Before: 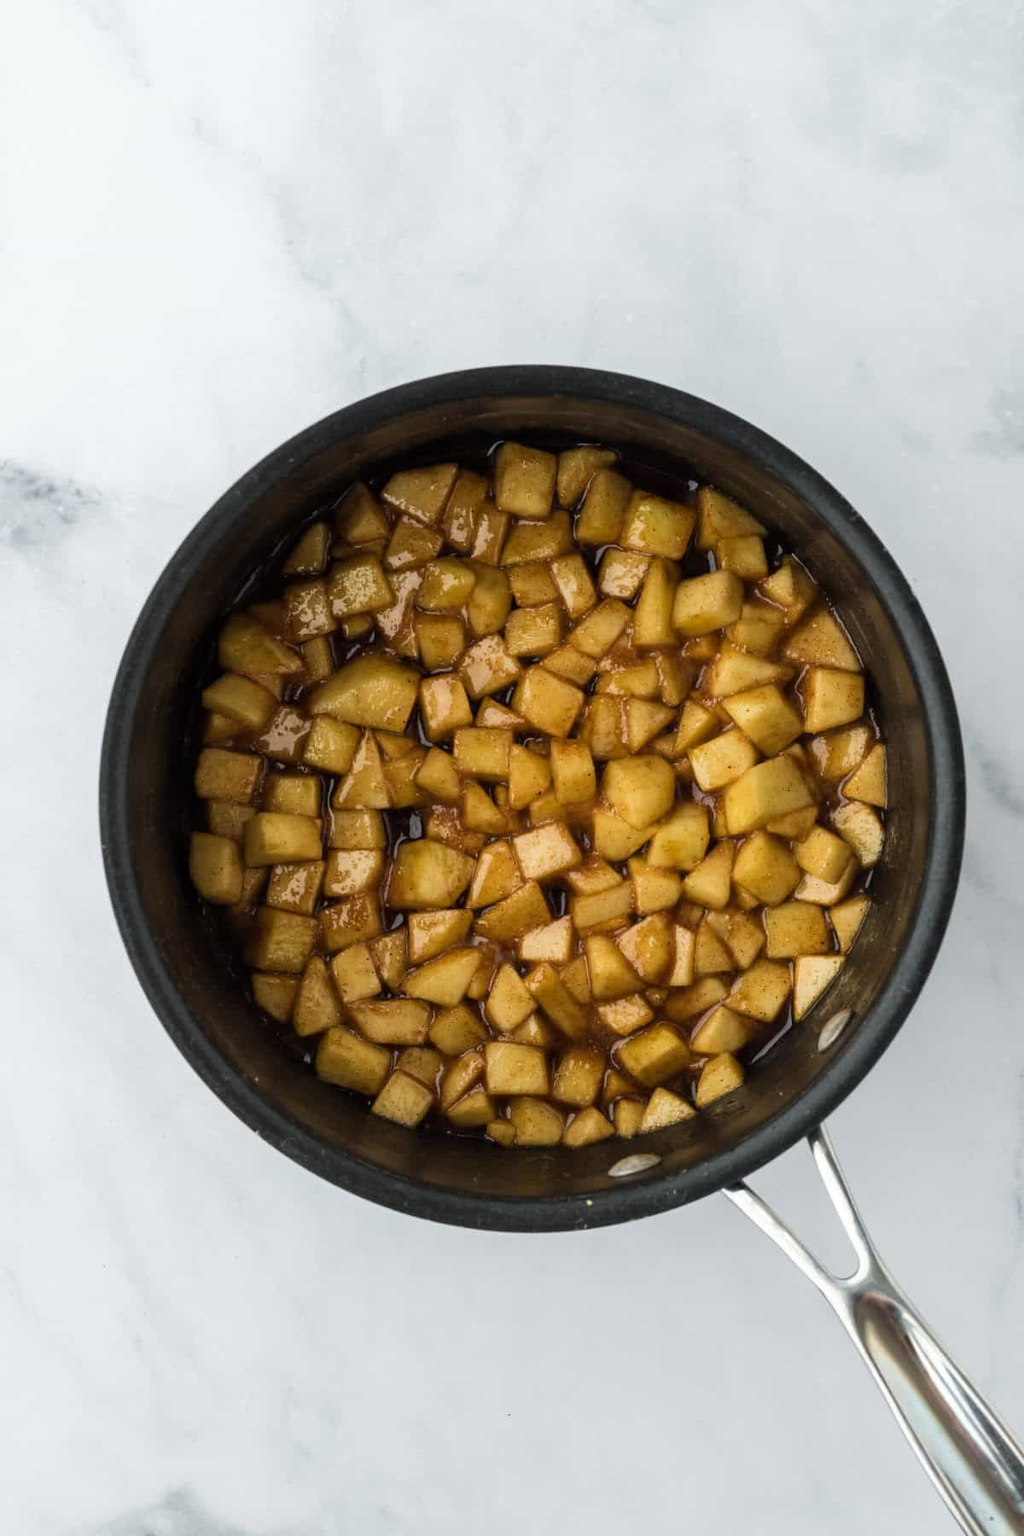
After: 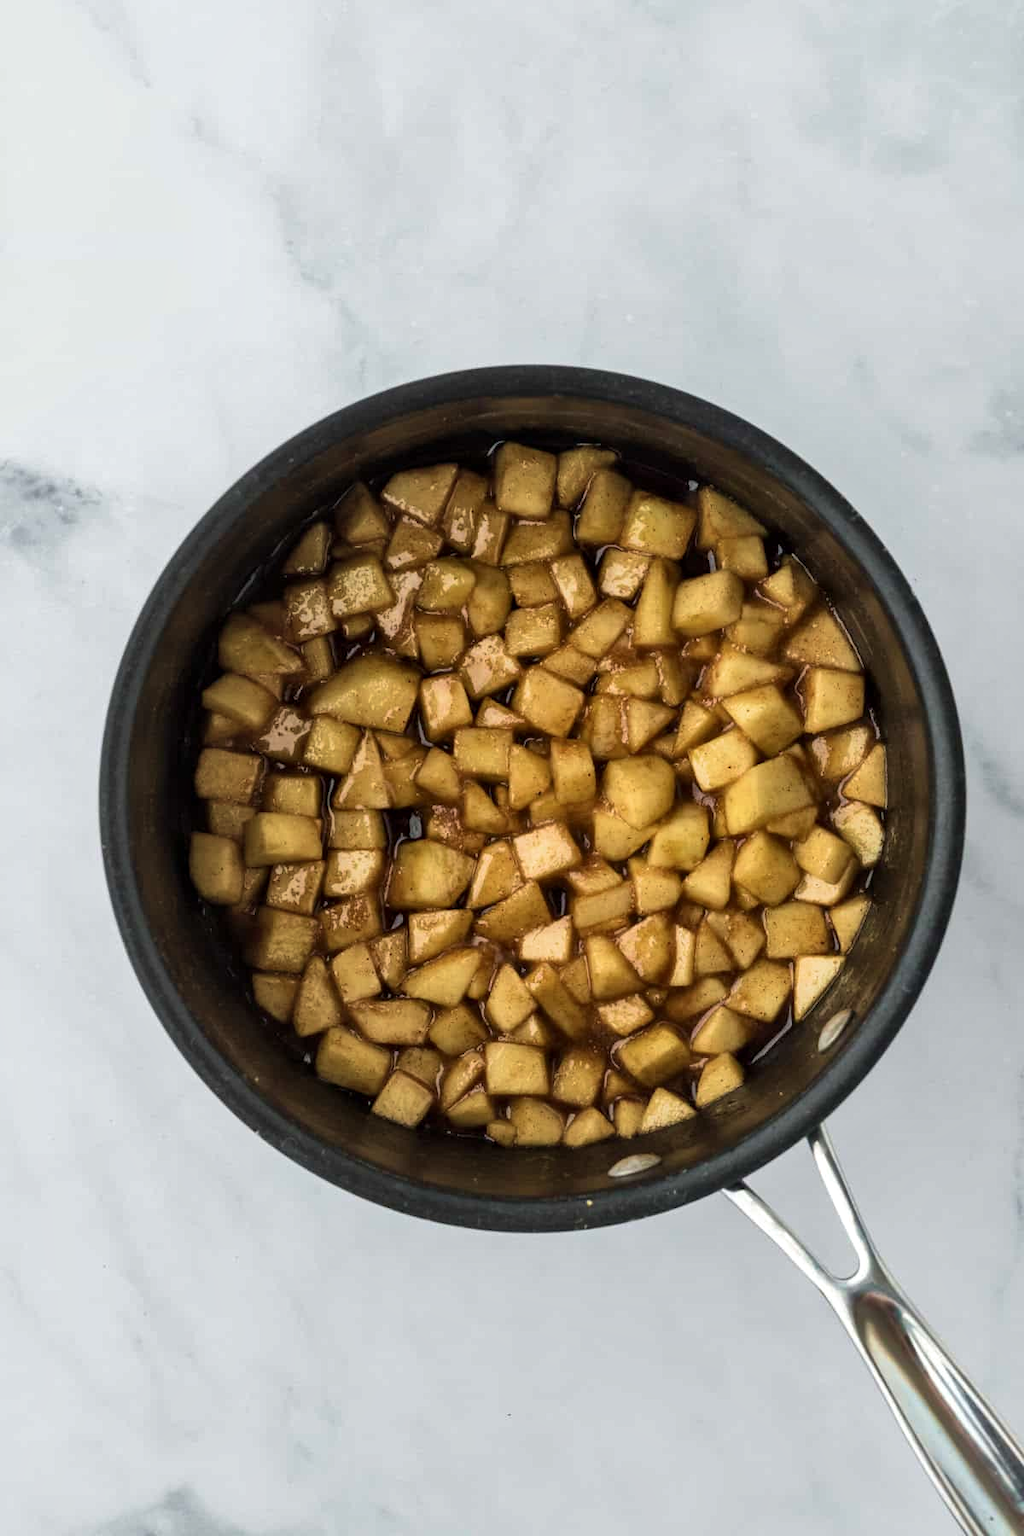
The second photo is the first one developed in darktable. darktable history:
local contrast: mode bilateral grid, contrast 25, coarseness 60, detail 152%, midtone range 0.2
shadows and highlights: radius 334.62, shadows 65.36, highlights 6.04, compress 87.97%, soften with gaussian
velvia: strength 26.69%
contrast brightness saturation: contrast -0.101, saturation -0.099
